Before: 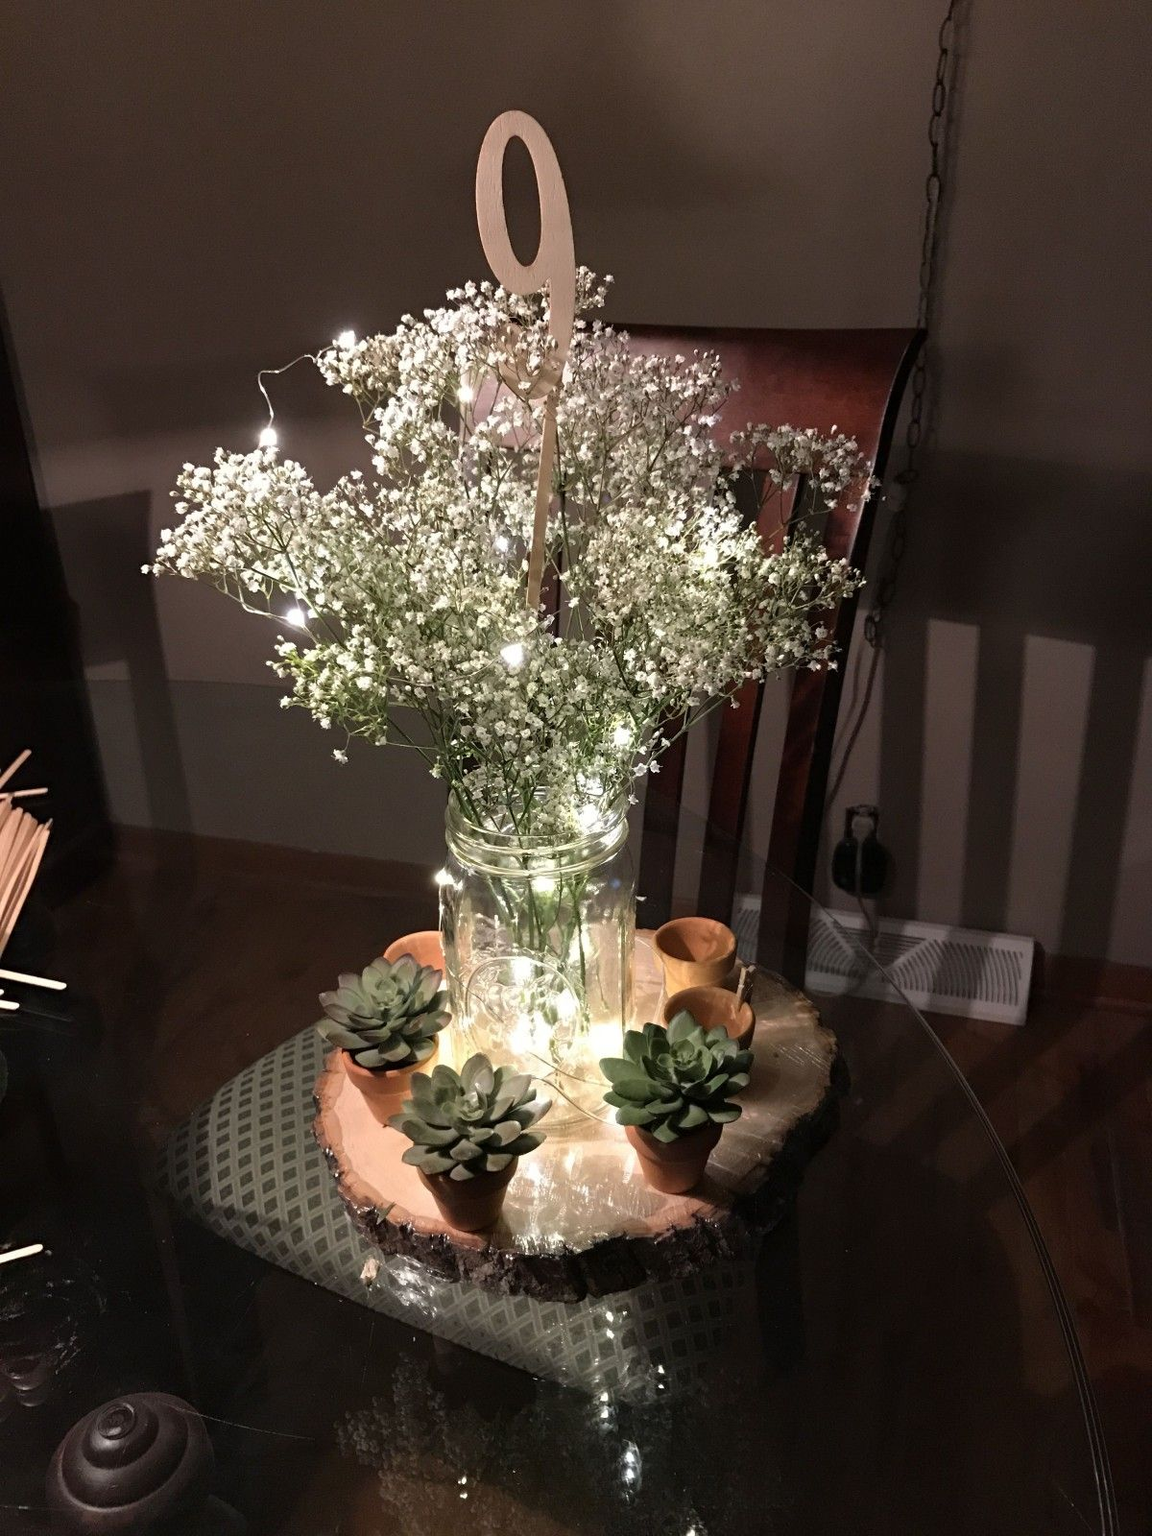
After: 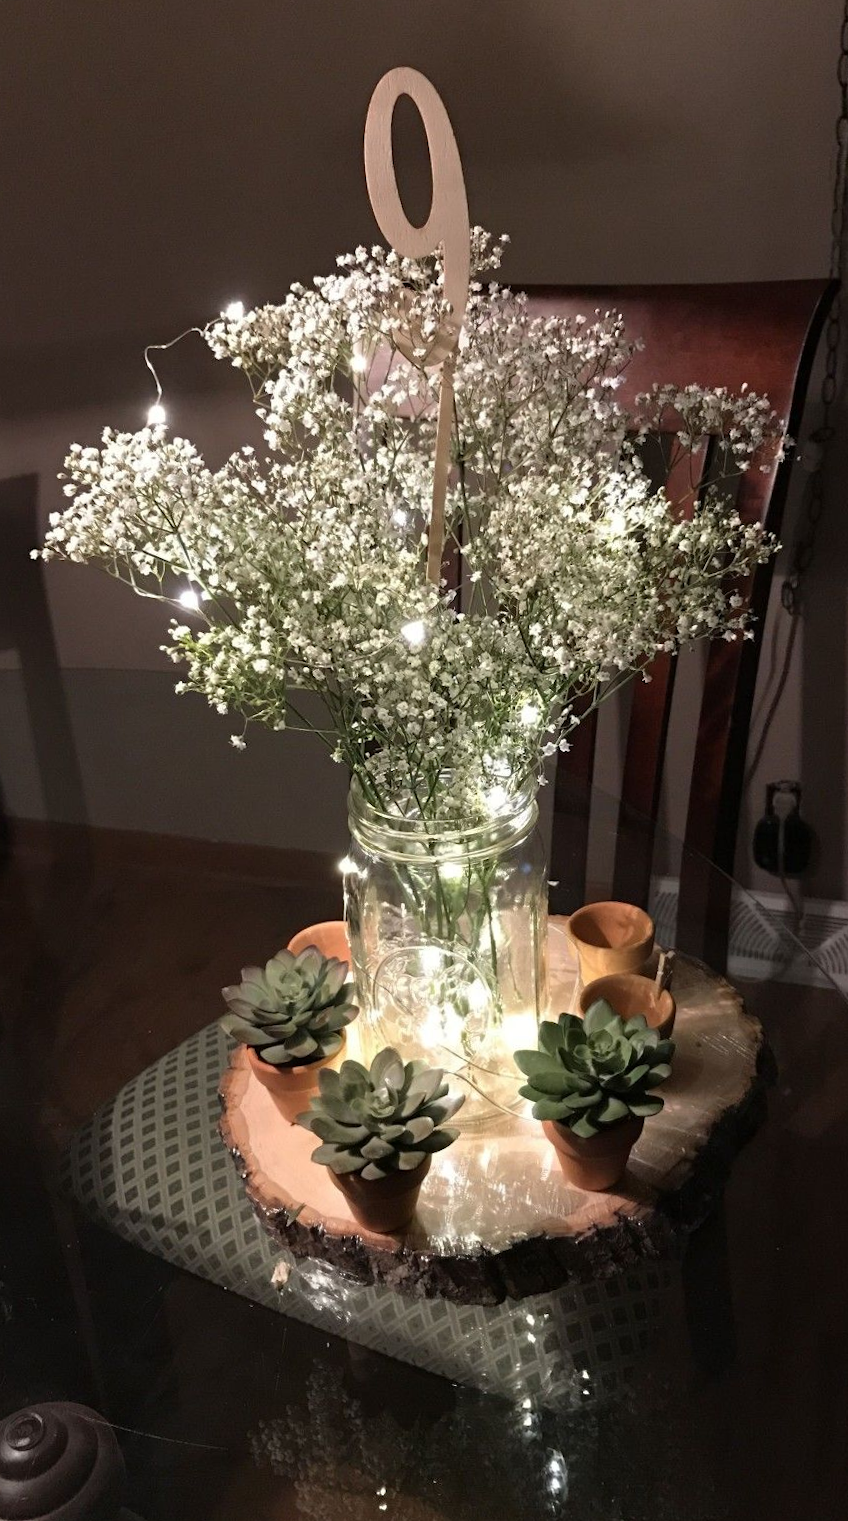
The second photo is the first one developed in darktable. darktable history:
crop and rotate: left 9.061%, right 20.142%
rotate and perspective: rotation -1.32°, lens shift (horizontal) -0.031, crop left 0.015, crop right 0.985, crop top 0.047, crop bottom 0.982
